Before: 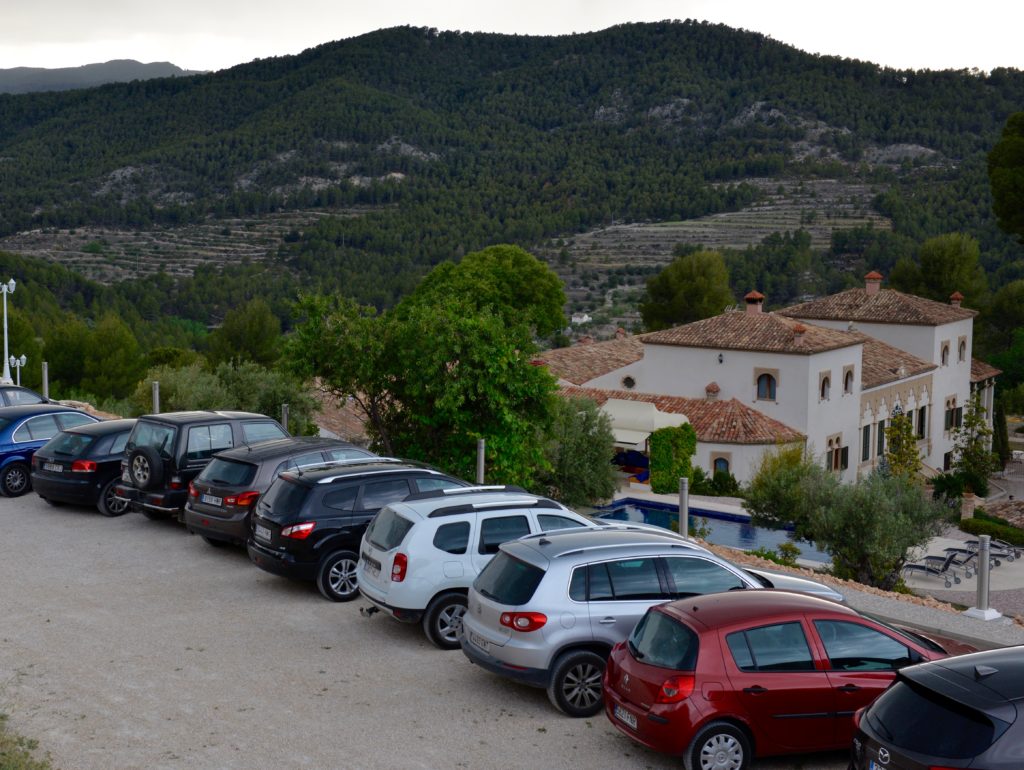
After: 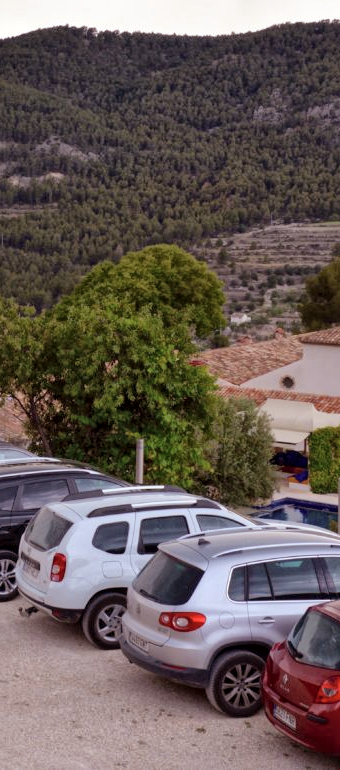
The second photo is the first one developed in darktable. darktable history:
global tonemap: drago (1, 100), detail 1
rgb levels: mode RGB, independent channels, levels [[0, 0.474, 1], [0, 0.5, 1], [0, 0.5, 1]]
tone equalizer: -8 EV -0.55 EV
crop: left 33.36%, right 33.36%
